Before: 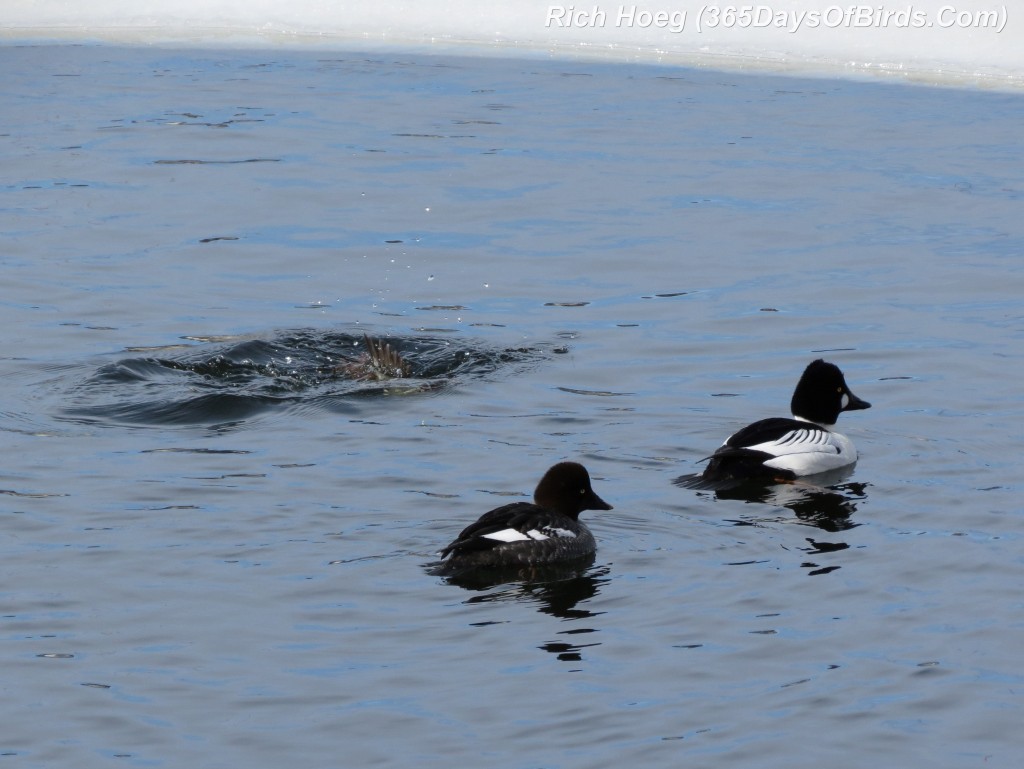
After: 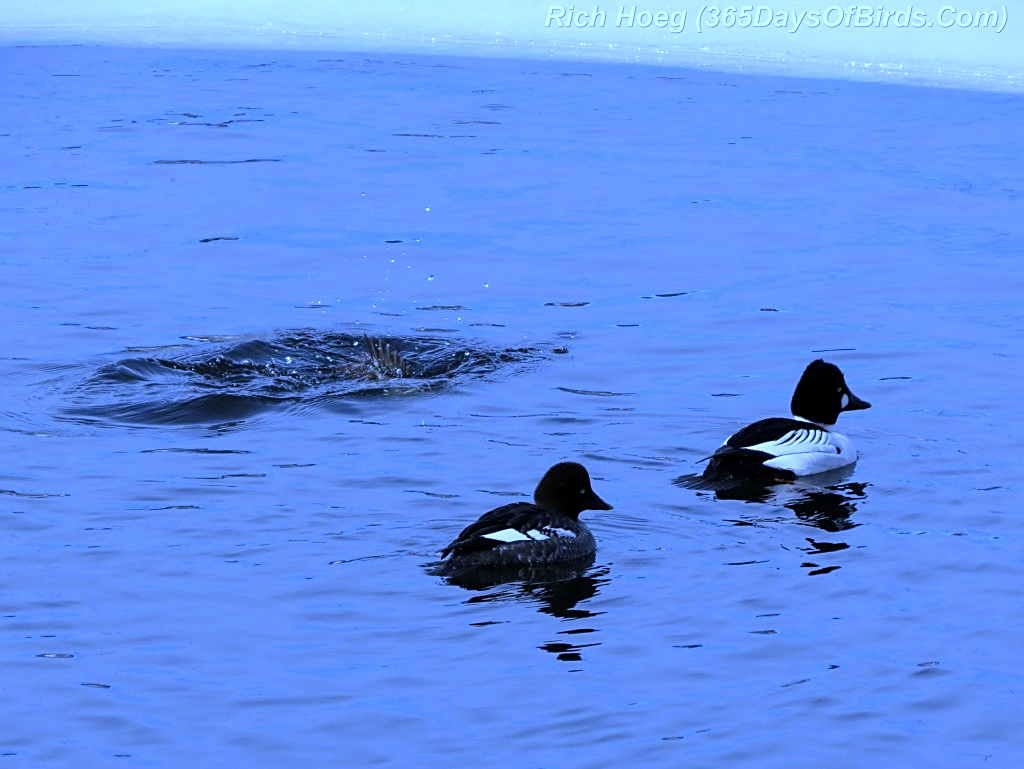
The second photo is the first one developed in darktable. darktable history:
local contrast: highlights 100%, shadows 100%, detail 120%, midtone range 0.2
sharpen: on, module defaults
white balance: red 0.766, blue 1.537
levels: mode automatic, black 0.023%, white 99.97%, levels [0.062, 0.494, 0.925]
